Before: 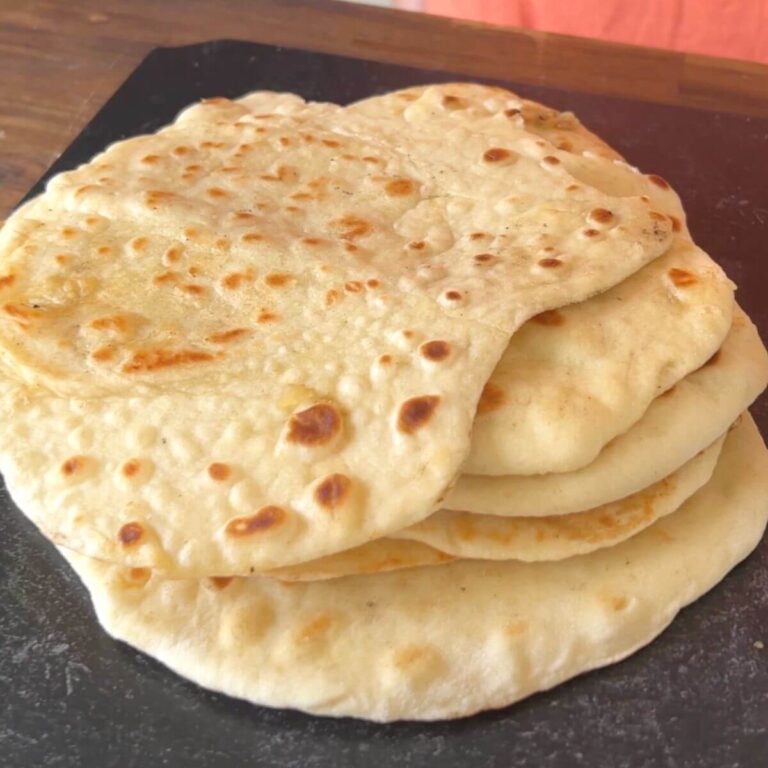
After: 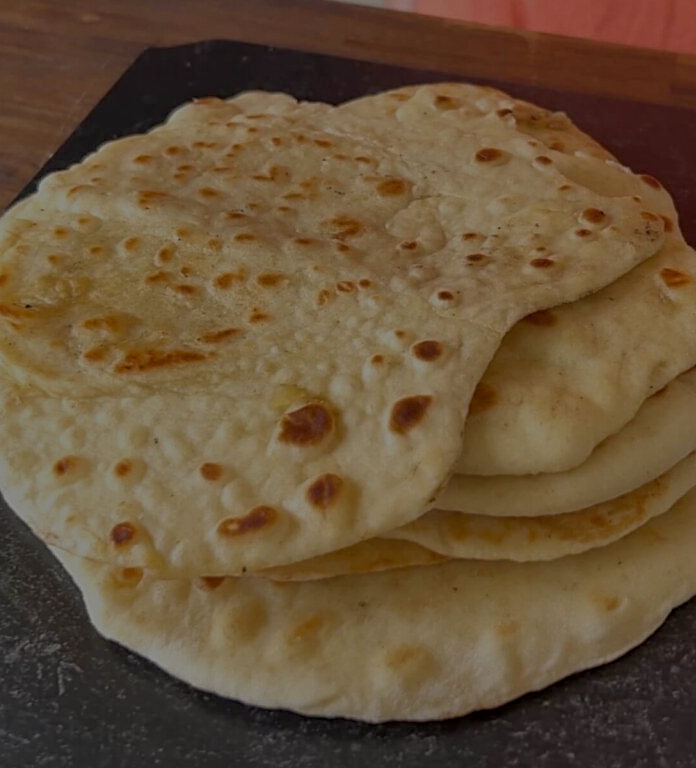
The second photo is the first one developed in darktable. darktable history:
contrast equalizer: y [[0.609, 0.611, 0.615, 0.613, 0.607, 0.603], [0.504, 0.498, 0.496, 0.499, 0.506, 0.516], [0 ×6], [0 ×6], [0 ×6]], mix 0.191
crop and rotate: left 1.074%, right 8.3%
local contrast: highlights 101%, shadows 102%, detail 120%, midtone range 0.2
shadows and highlights: on, module defaults
sharpen: on, module defaults
color balance rgb: perceptual saturation grading › global saturation 4.181%, global vibrance 20%
exposure: exposure -2.105 EV, compensate highlight preservation false
